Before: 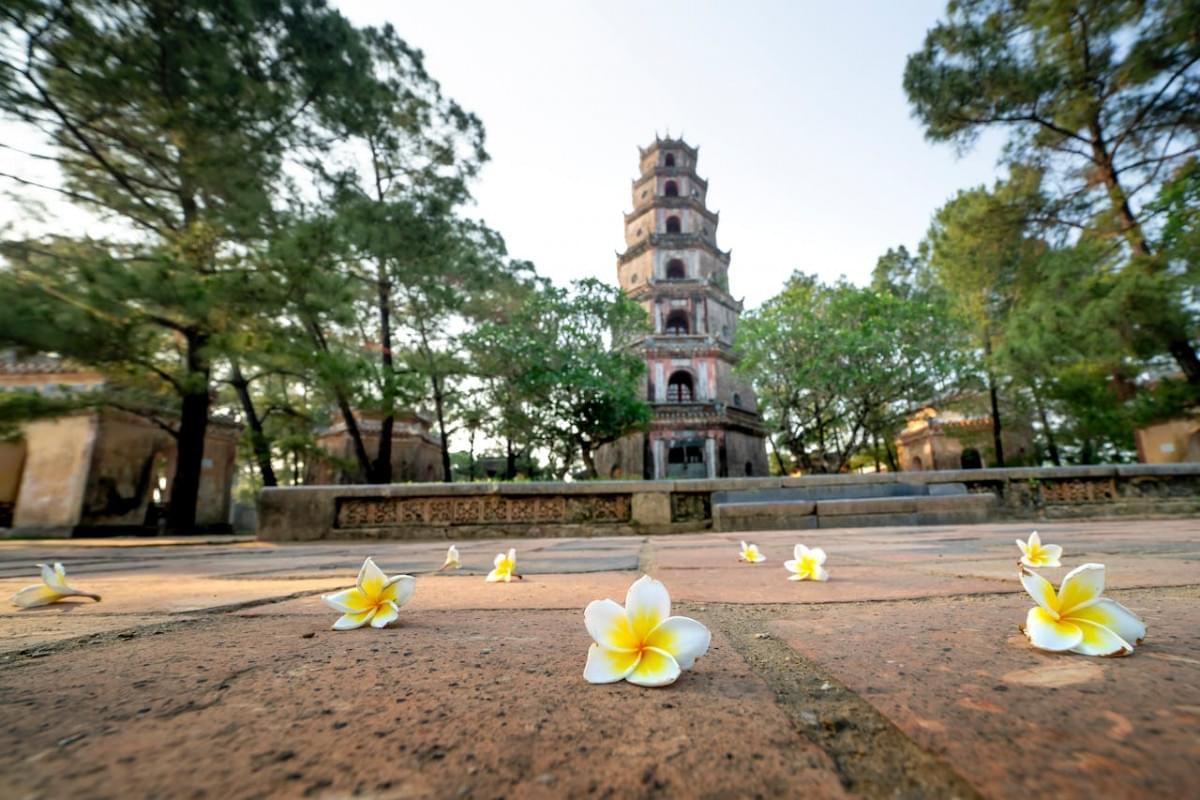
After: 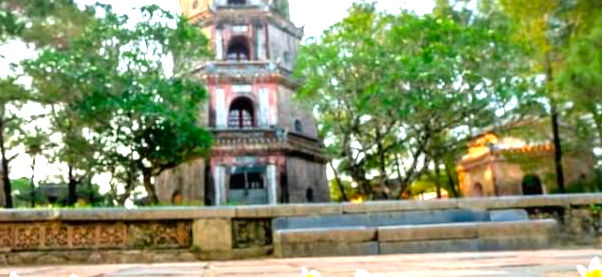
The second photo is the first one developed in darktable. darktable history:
crop: left 36.666%, top 34.363%, right 13.094%, bottom 30.962%
color zones: curves: ch0 [(0, 0.425) (0.143, 0.422) (0.286, 0.42) (0.429, 0.419) (0.571, 0.419) (0.714, 0.42) (0.857, 0.422) (1, 0.425)]; ch1 [(0, 0.666) (0.143, 0.669) (0.286, 0.671) (0.429, 0.67) (0.571, 0.67) (0.714, 0.67) (0.857, 0.67) (1, 0.666)]
levels: levels [0, 0.499, 1]
exposure: black level correction 0, exposure 1.099 EV, compensate highlight preservation false
